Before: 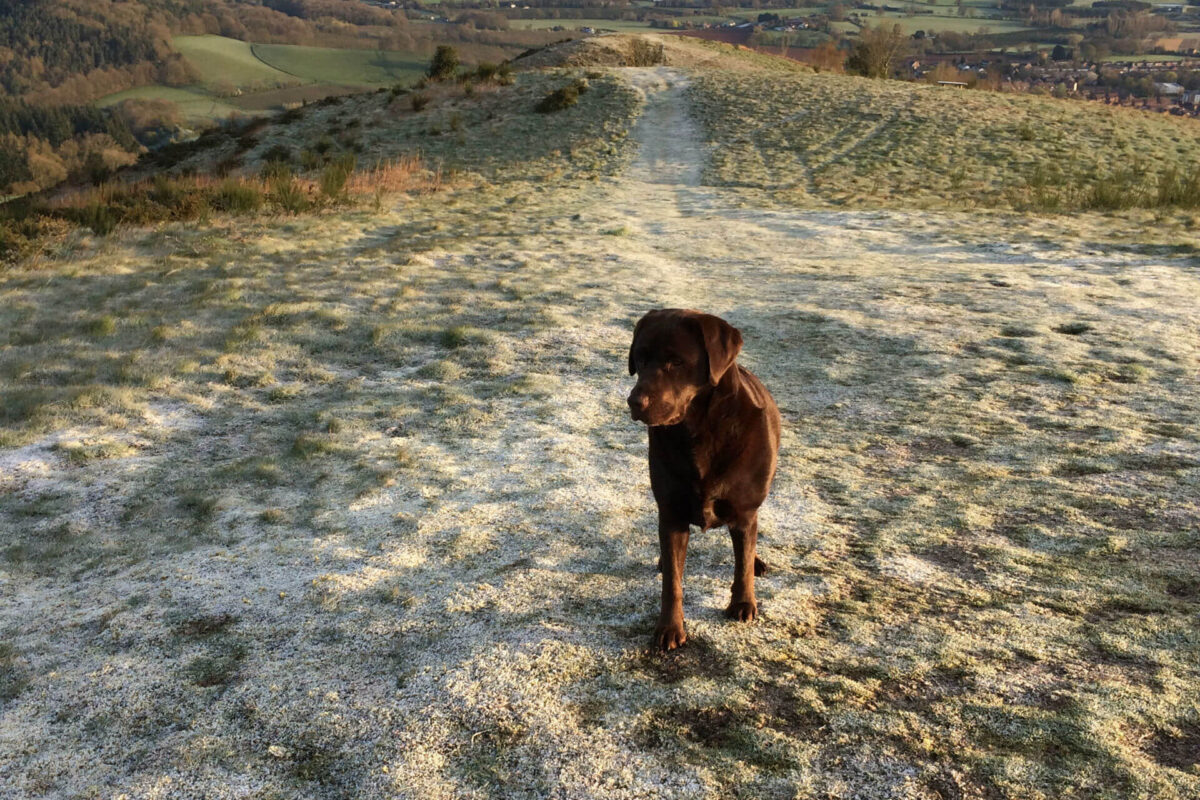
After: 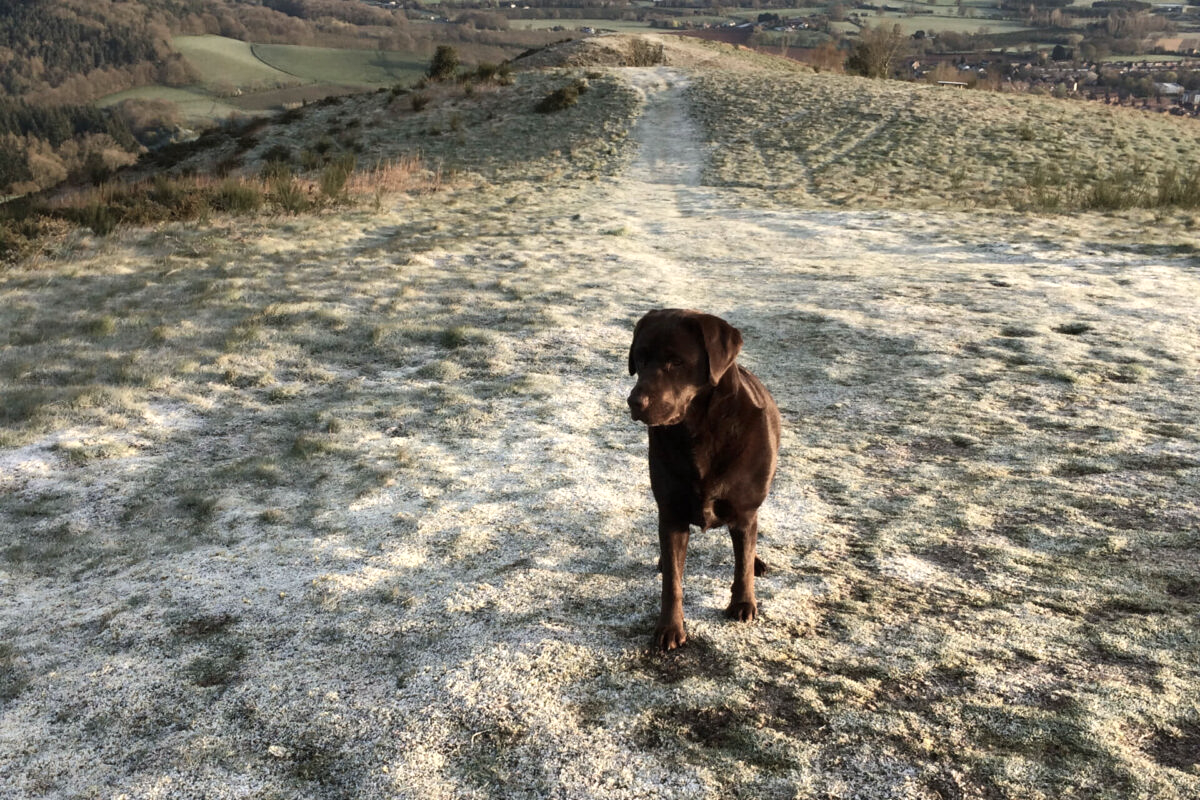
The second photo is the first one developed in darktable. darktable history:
exposure: exposure 0.295 EV, compensate highlight preservation false
contrast brightness saturation: contrast 0.105, saturation -0.351
